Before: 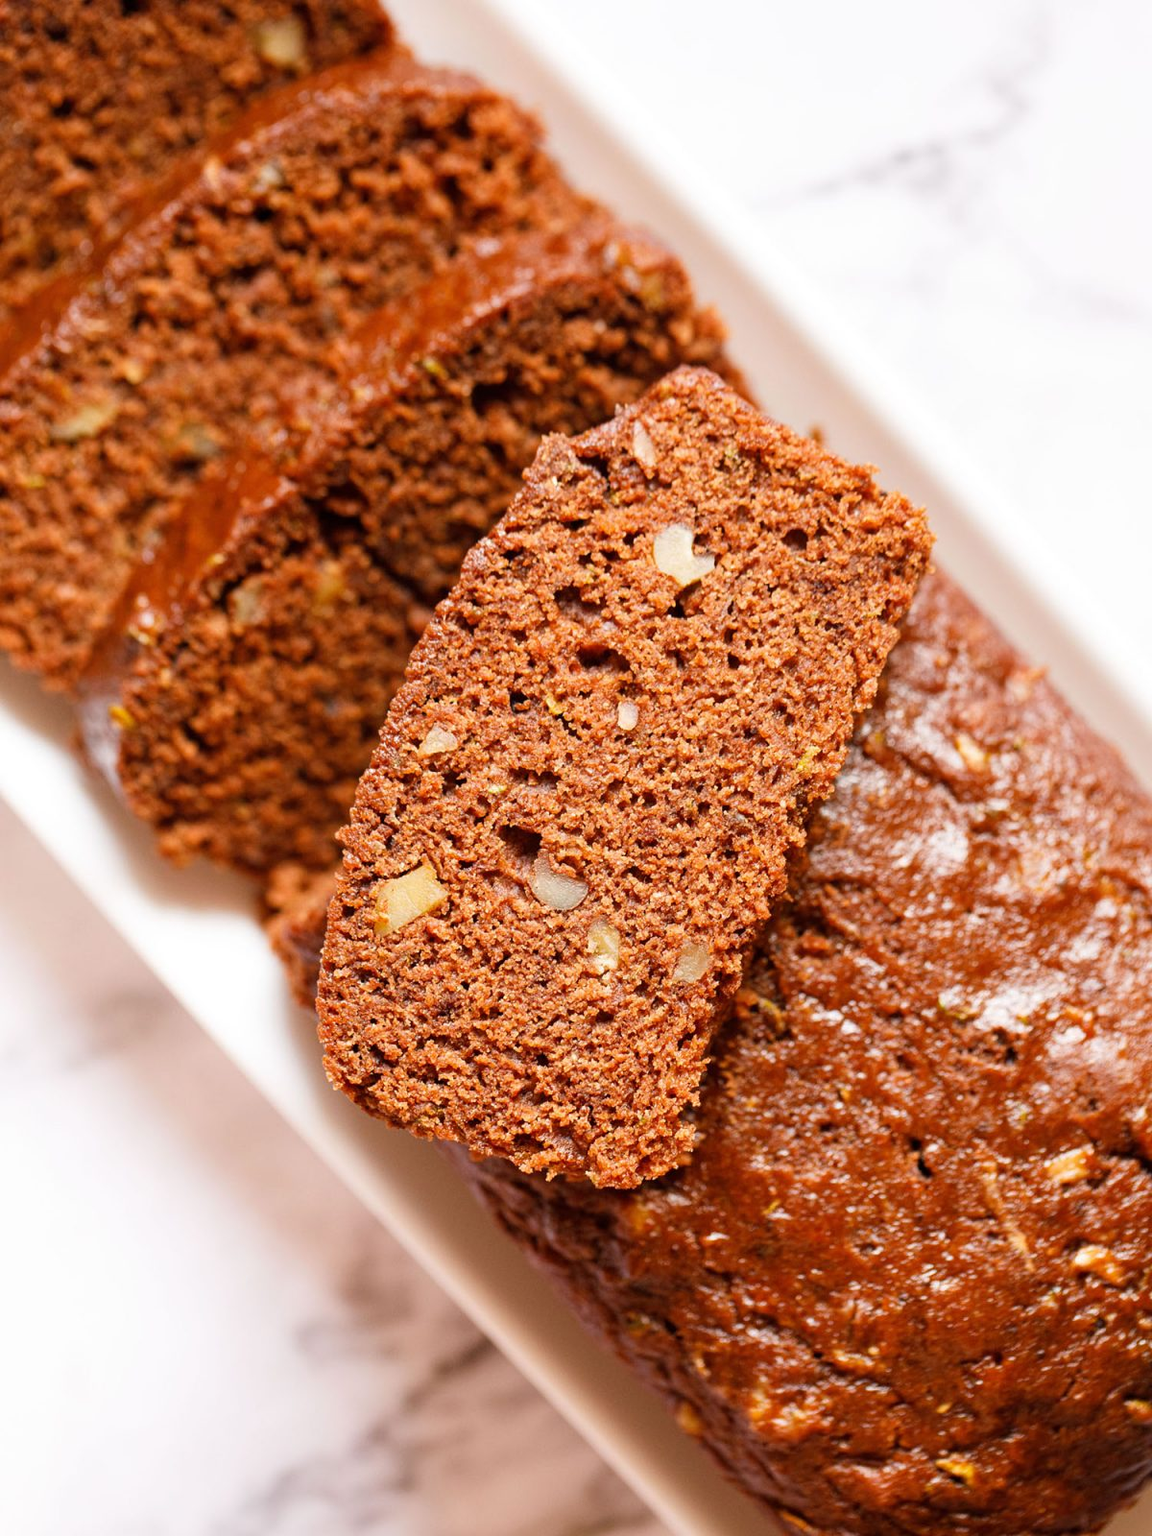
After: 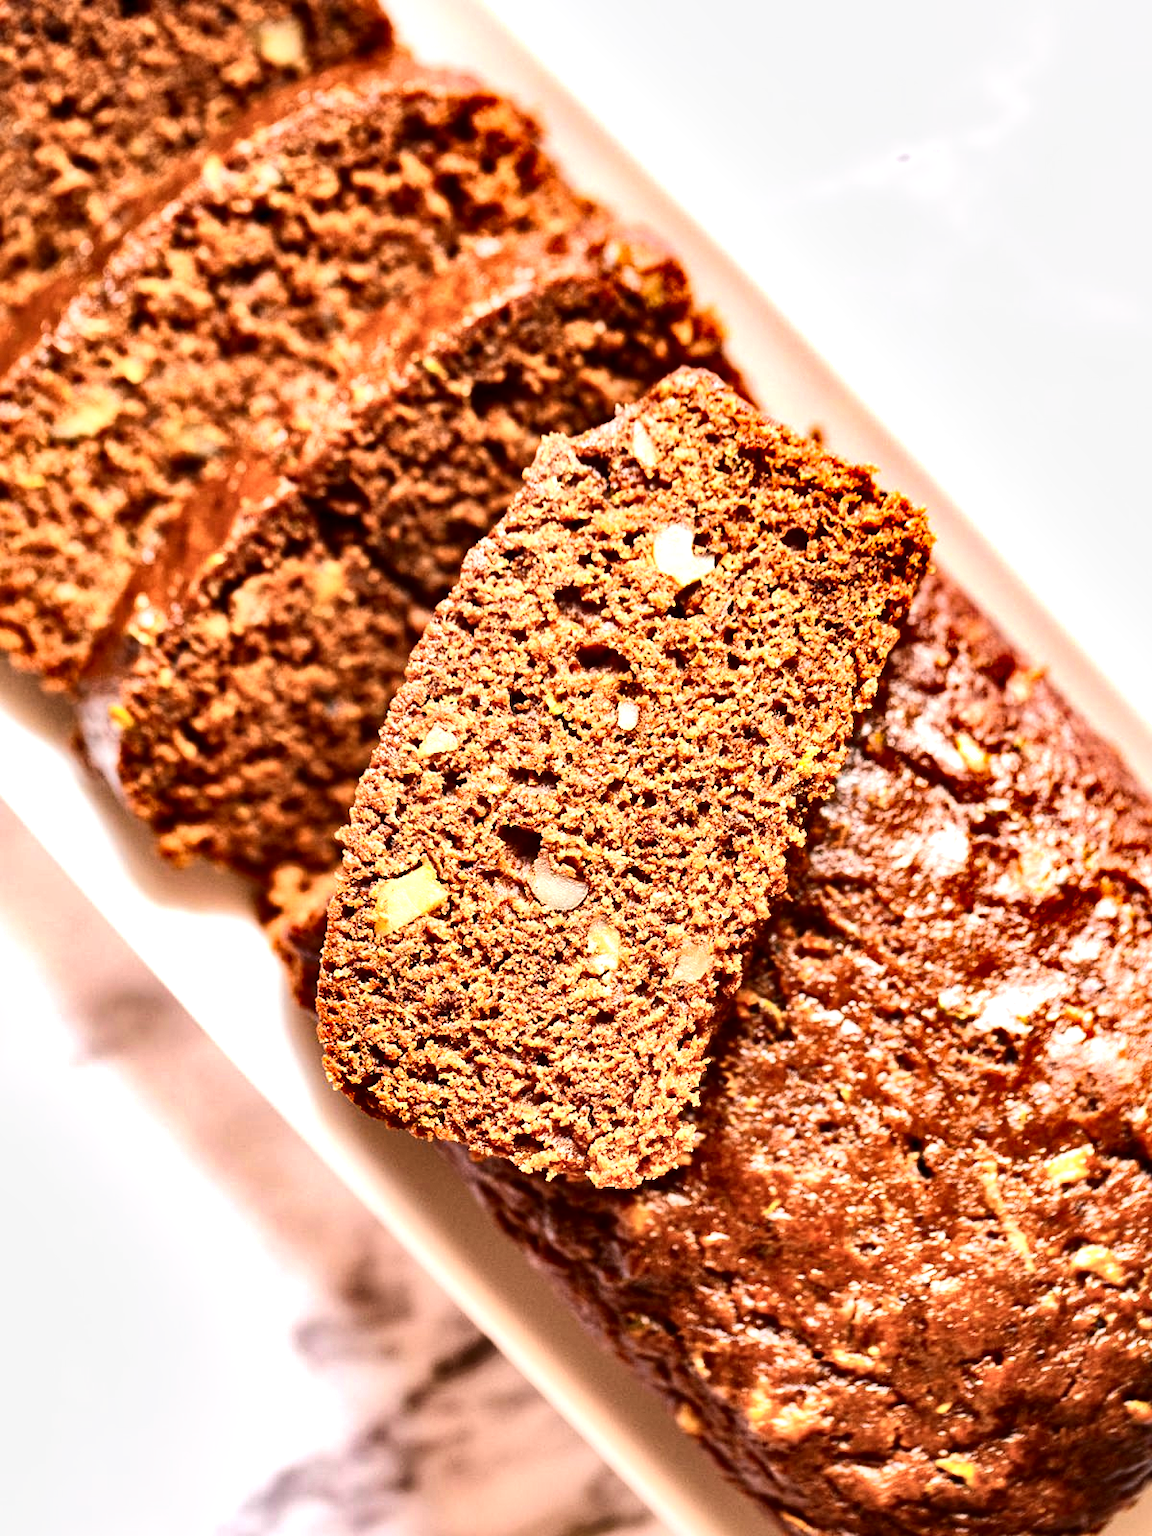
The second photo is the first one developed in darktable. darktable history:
contrast brightness saturation: contrast 0.273
local contrast: mode bilateral grid, contrast 19, coarseness 51, detail 149%, midtone range 0.2
shadows and highlights: shadows 81.74, white point adjustment -9.13, highlights -61.51, soften with gaussian
color zones: curves: ch0 [(0, 0.558) (0.143, 0.559) (0.286, 0.529) (0.429, 0.505) (0.571, 0.5) (0.714, 0.5) (0.857, 0.5) (1, 0.558)]; ch1 [(0, 0.469) (0.01, 0.469) (0.12, 0.446) (0.248, 0.469) (0.5, 0.5) (0.748, 0.5) (0.99, 0.469) (1, 0.469)]
exposure: black level correction 0, exposure 1.001 EV, compensate highlight preservation false
